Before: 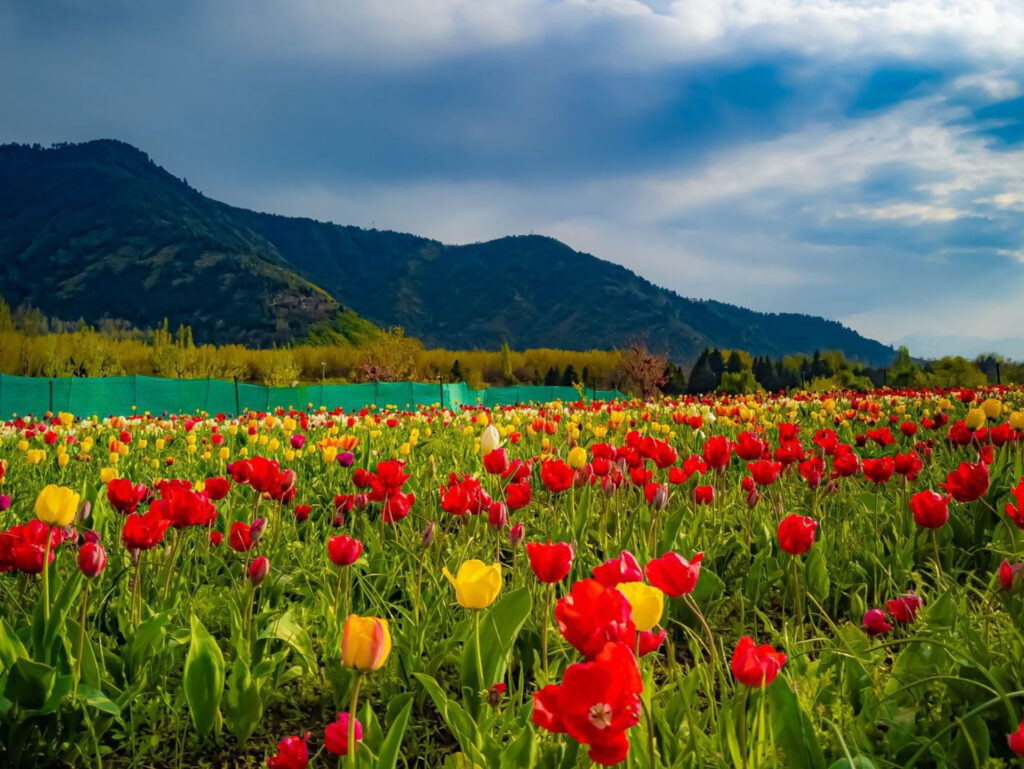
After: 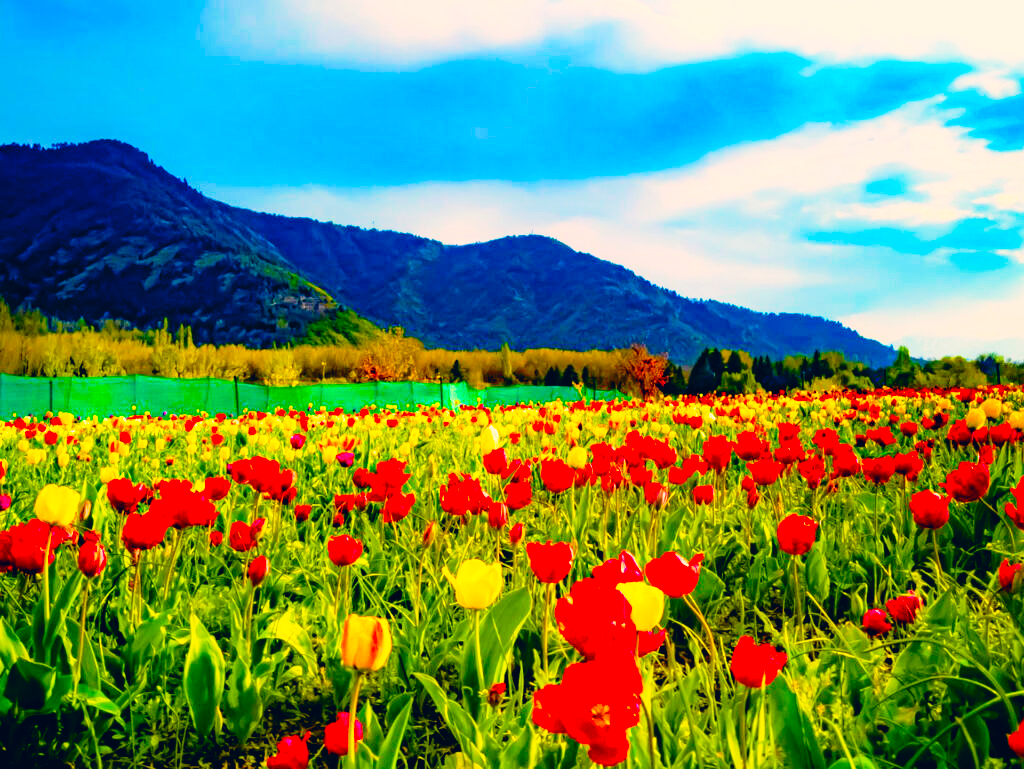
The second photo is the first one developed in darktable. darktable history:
color correction: highlights a* 10.32, highlights b* 14.66, shadows a* -9.59, shadows b* -15.02
base curve: curves: ch0 [(0, 0) (0.012, 0.01) (0.073, 0.168) (0.31, 0.711) (0.645, 0.957) (1, 1)], preserve colors none
tone equalizer: on, module defaults
color balance rgb: linear chroma grading › global chroma 23.15%, perceptual saturation grading › global saturation 28.7%, perceptual saturation grading › mid-tones 12.04%, perceptual saturation grading › shadows 10.19%, global vibrance 22.22%
contrast brightness saturation: contrast 0.09, saturation 0.28
exposure: black level correction 0.005, exposure 0.014 EV, compensate highlight preservation false
